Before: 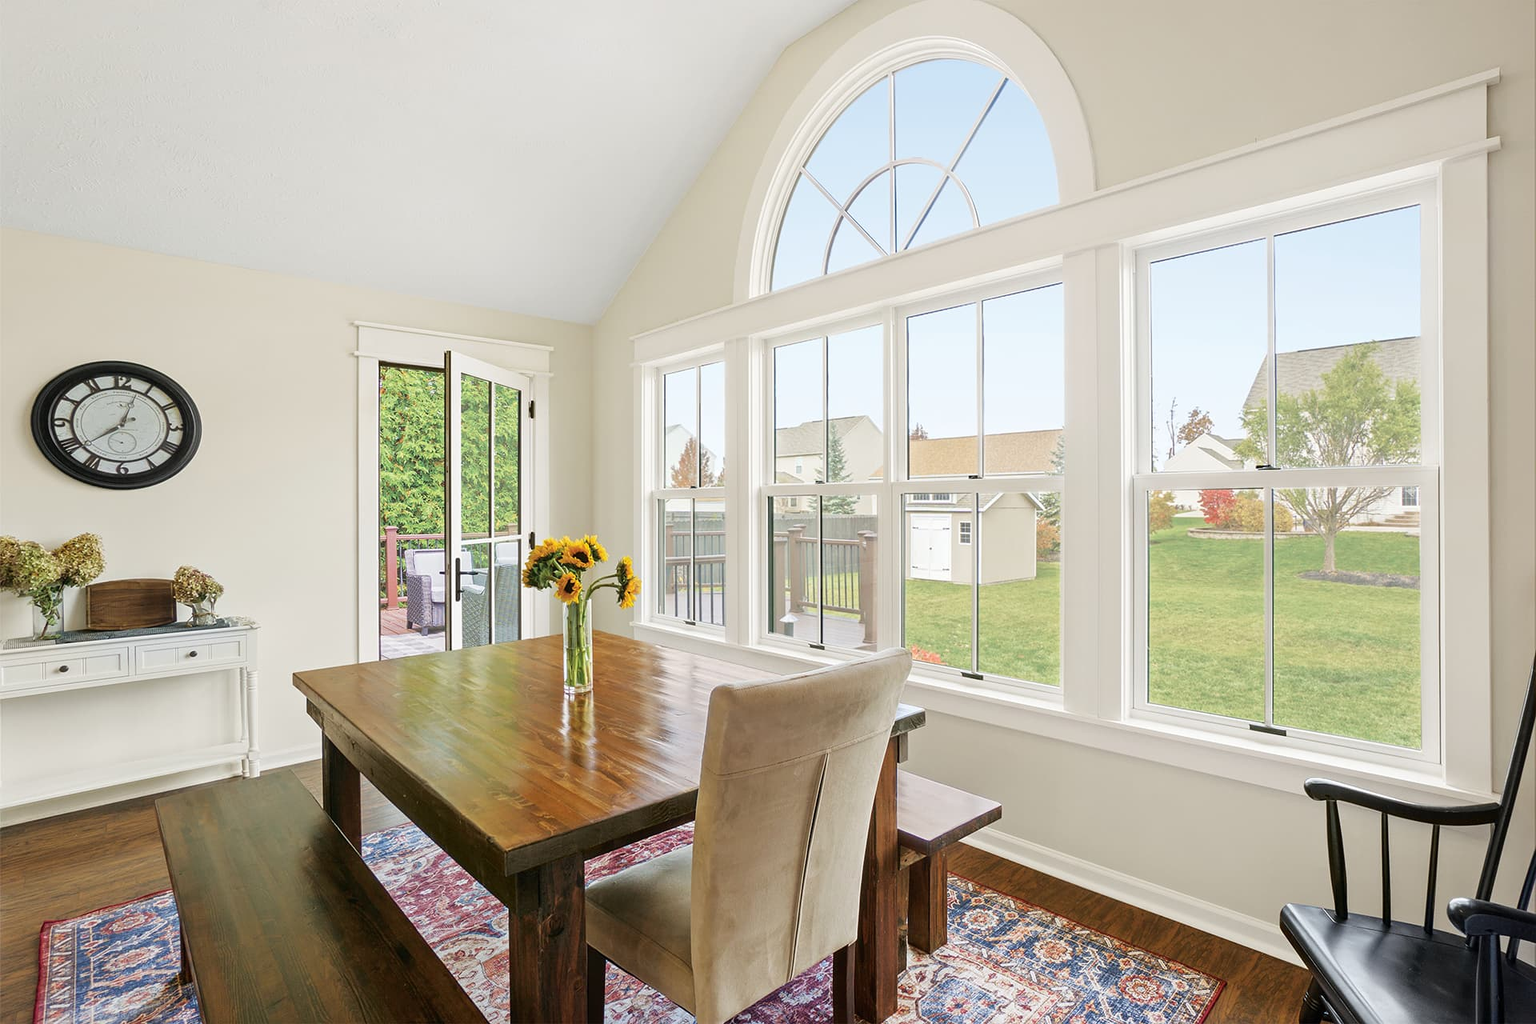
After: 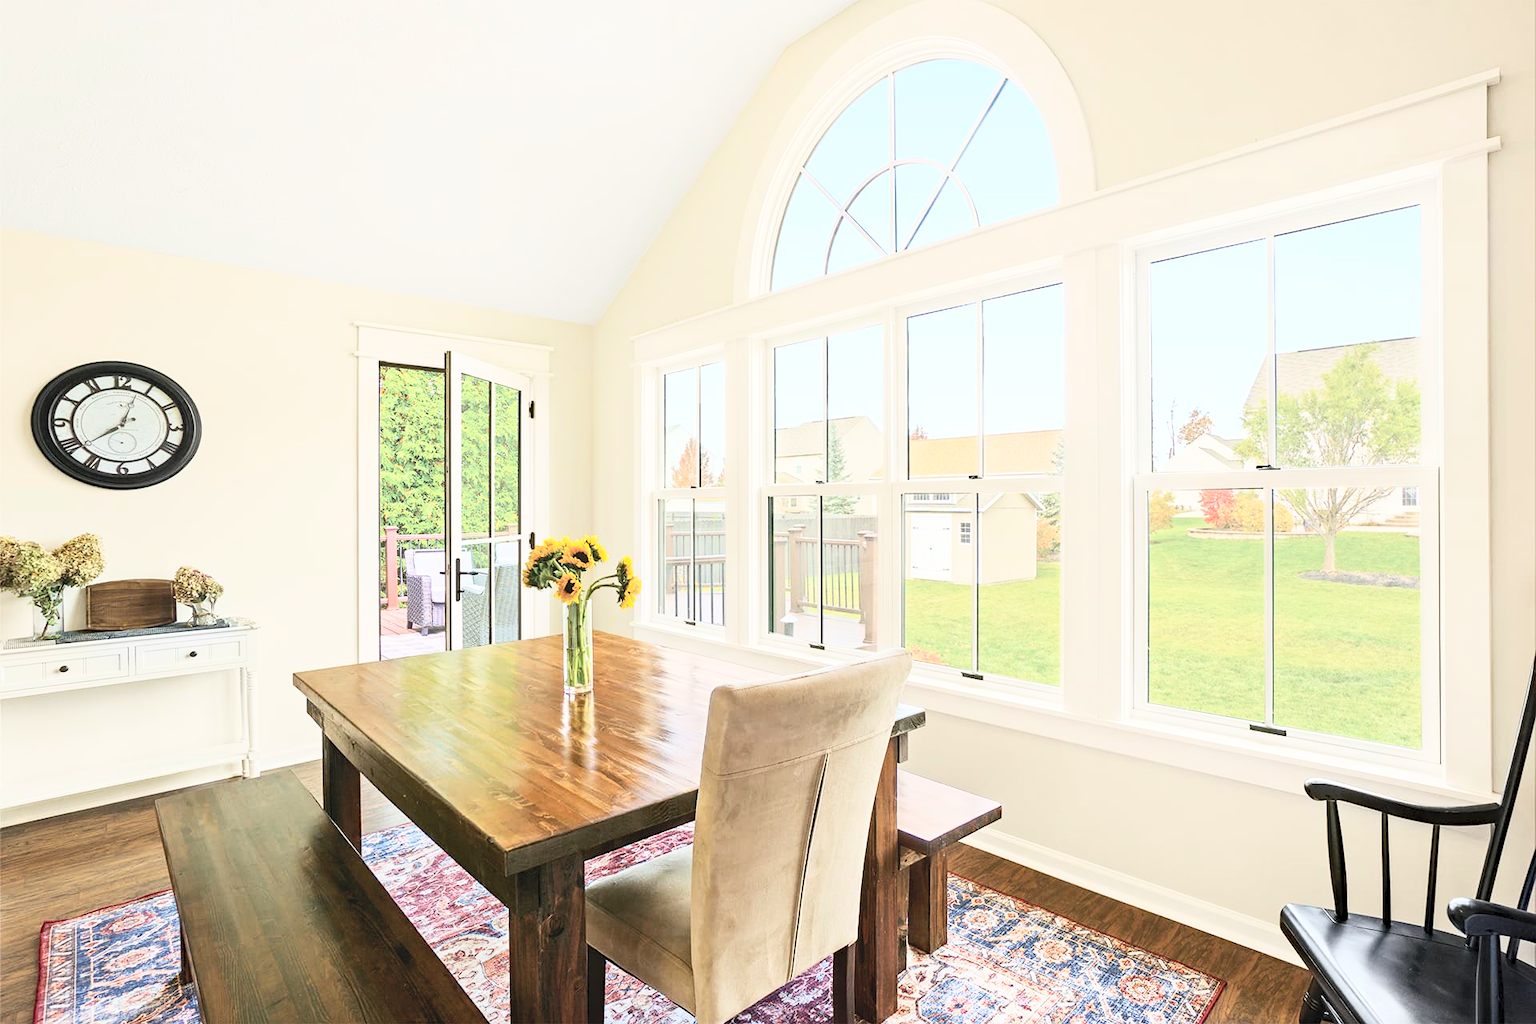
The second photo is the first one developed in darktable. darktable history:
contrast brightness saturation: contrast 0.381, brightness 0.527
haze removal: compatibility mode true, adaptive false
